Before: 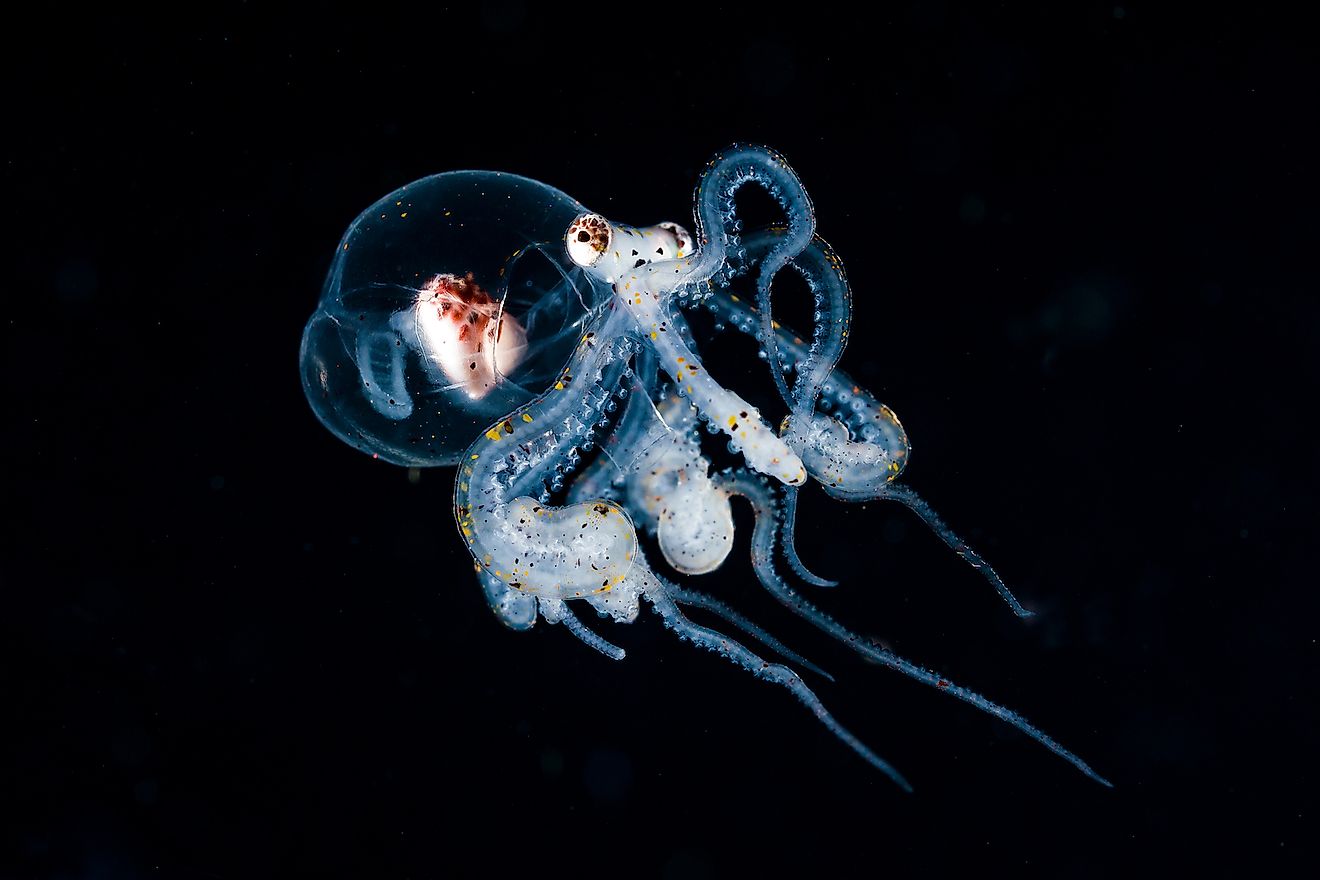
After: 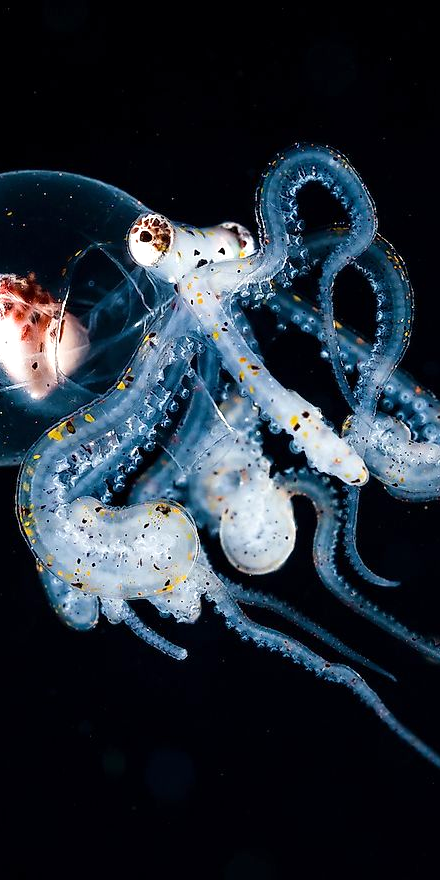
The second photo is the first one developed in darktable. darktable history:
crop: left 33.222%, right 33.407%
exposure: exposure 0.231 EV, compensate exposure bias true, compensate highlight preservation false
tone equalizer: on, module defaults
